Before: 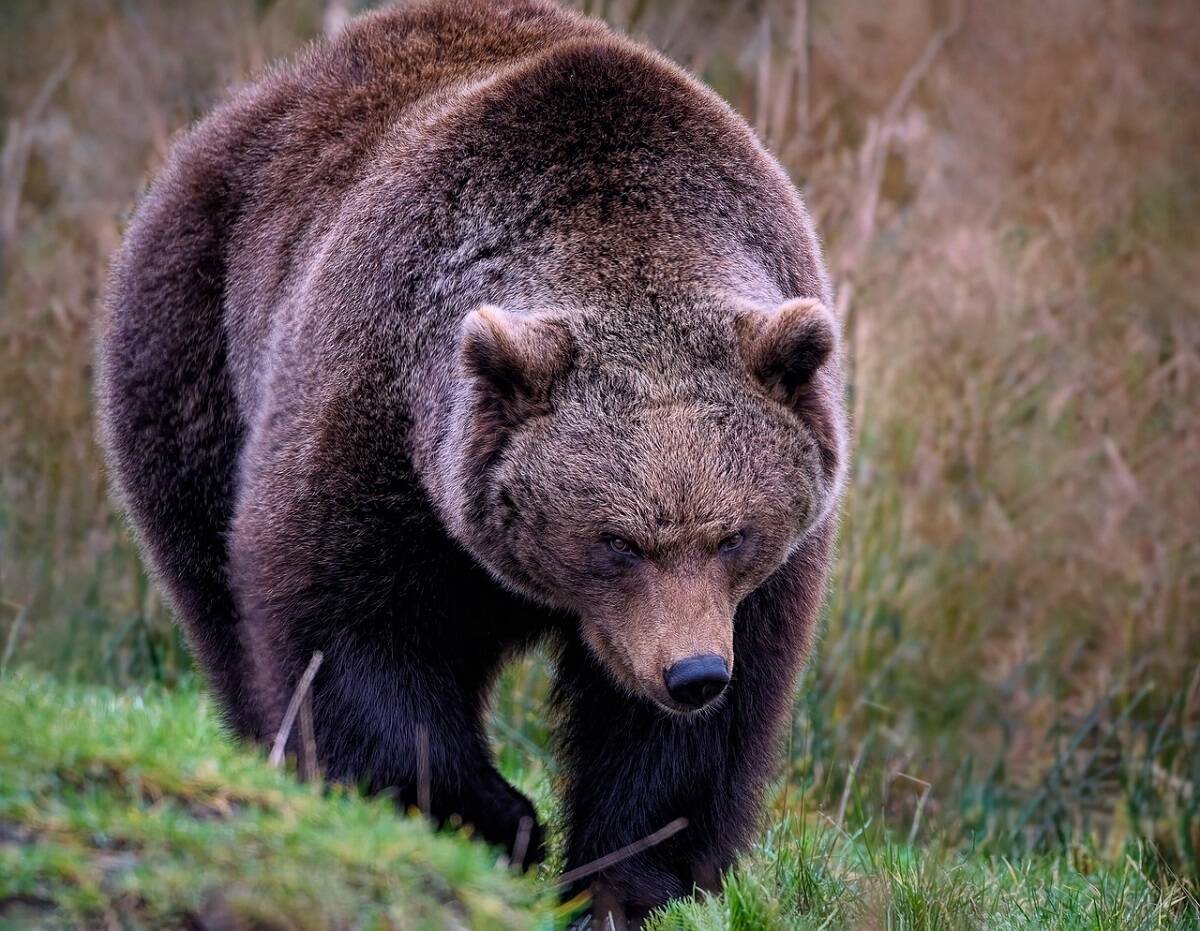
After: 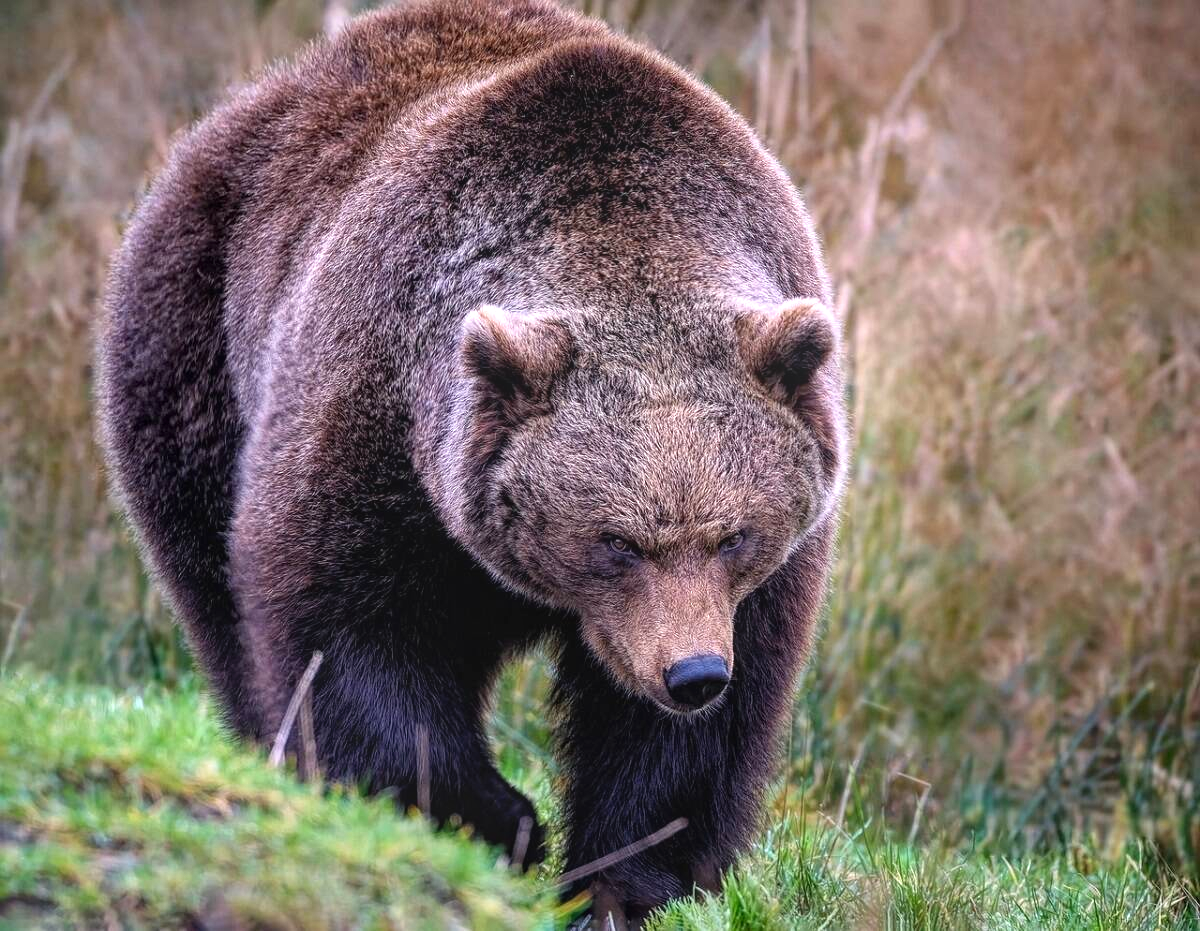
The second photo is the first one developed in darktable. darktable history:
exposure: exposure 0.496 EV, compensate highlight preservation false
local contrast: on, module defaults
bloom: size 38%, threshold 95%, strength 30%
